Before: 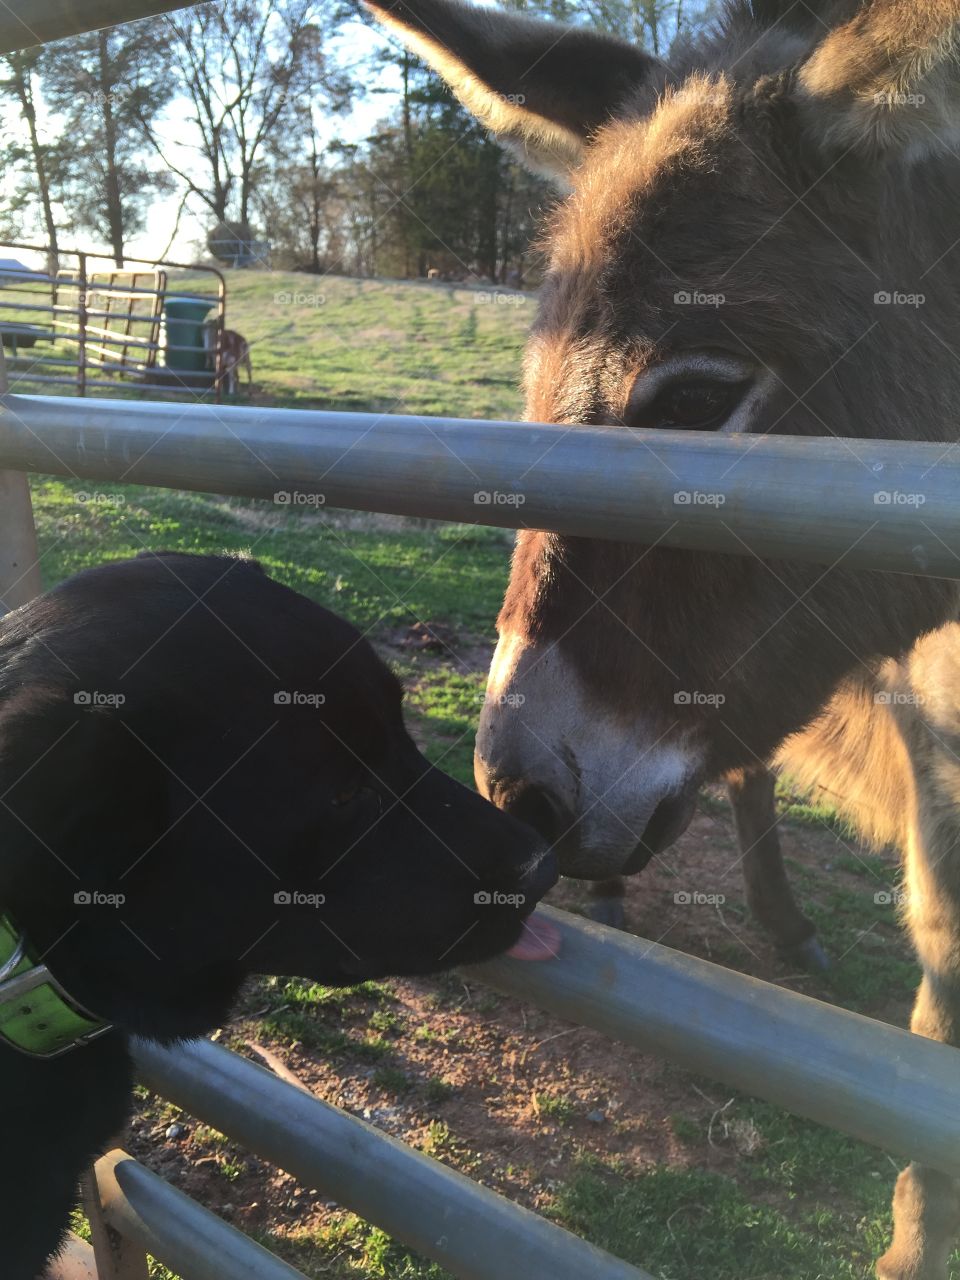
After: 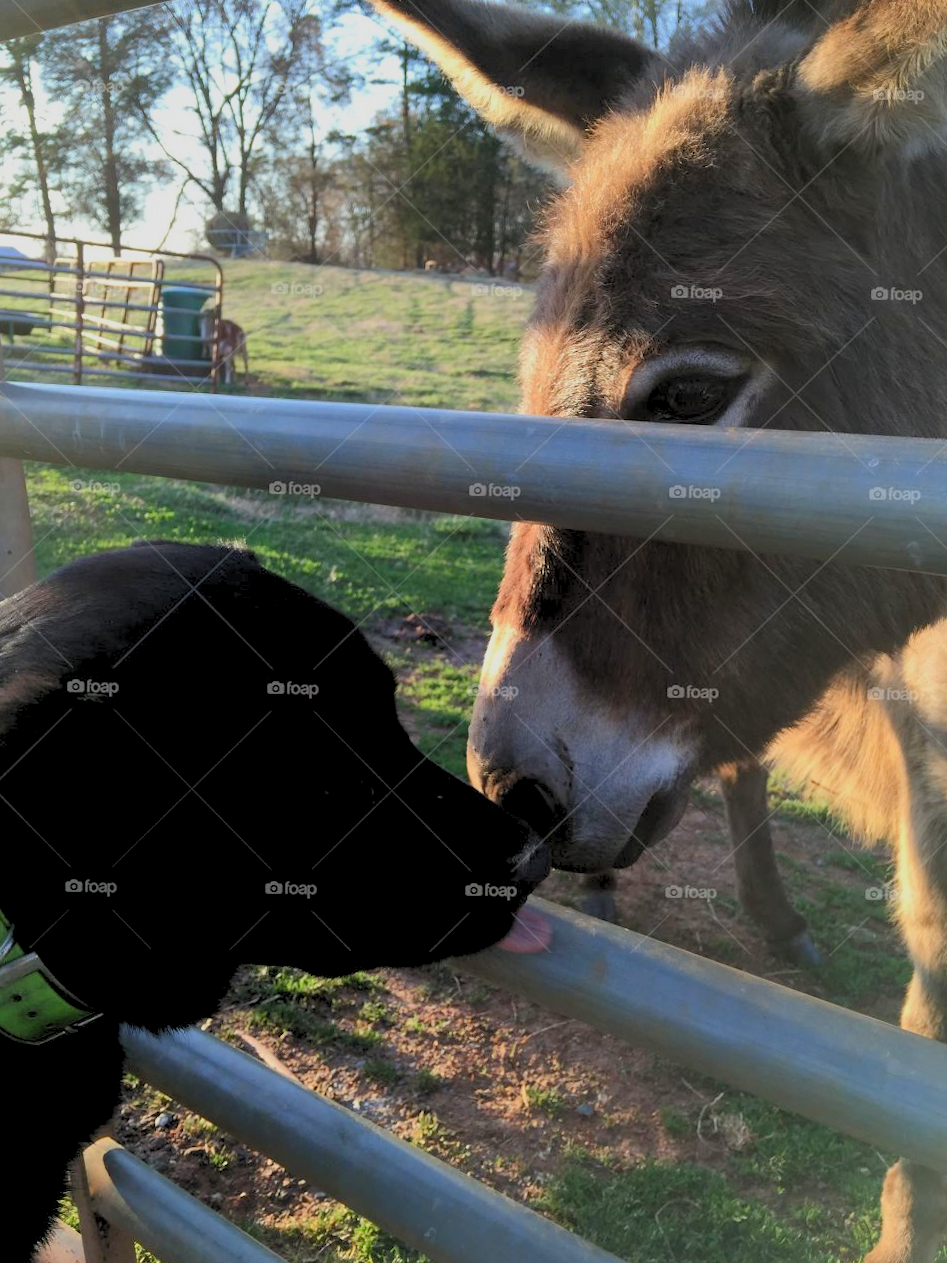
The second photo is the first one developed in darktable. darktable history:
levels: levels [0.072, 0.414, 0.976]
contrast brightness saturation: contrast 0.14
crop and rotate: angle -0.551°
exposure: black level correction 0, exposure -0.845 EV, compensate exposure bias true, compensate highlight preservation false
